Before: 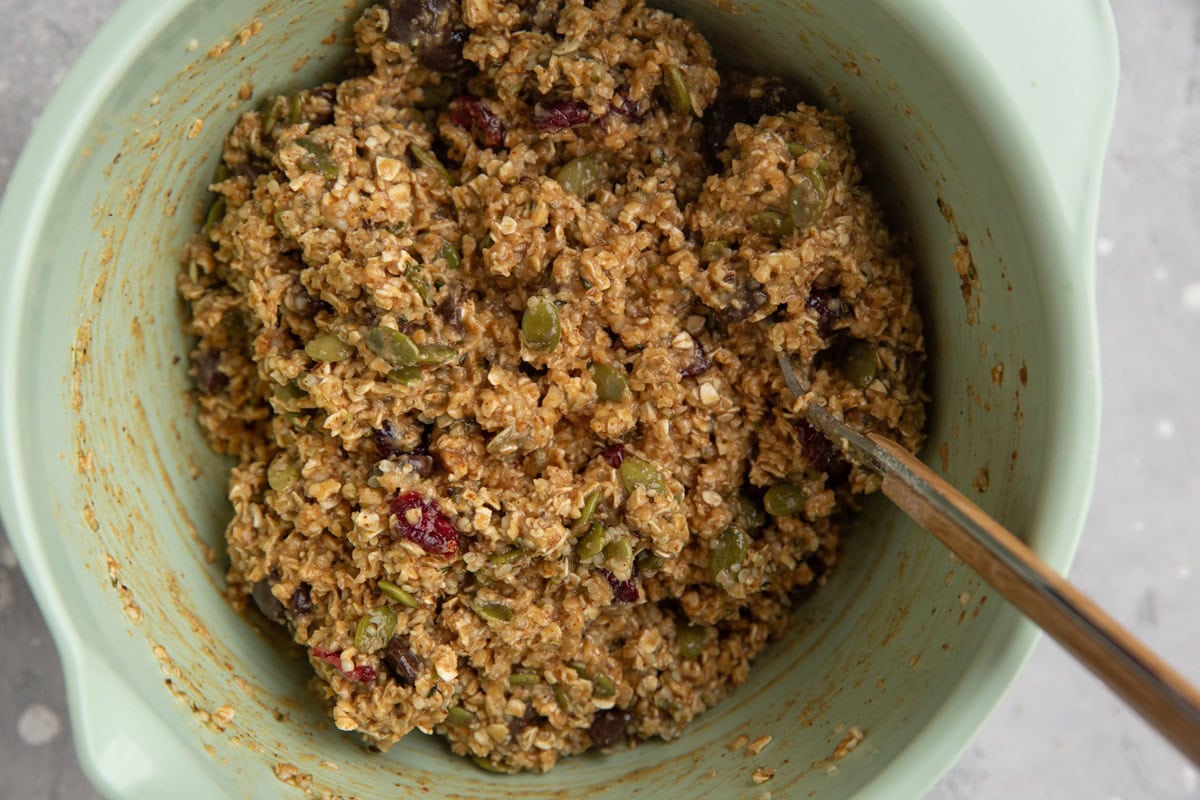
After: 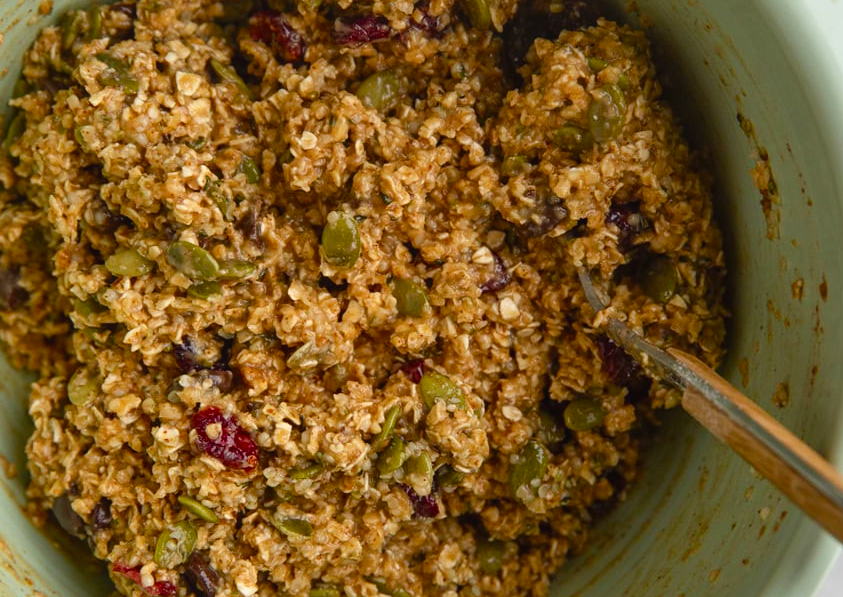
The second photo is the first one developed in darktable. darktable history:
local contrast: mode bilateral grid, contrast 19, coarseness 50, detail 119%, midtone range 0.2
crop and rotate: left 16.739%, top 10.65%, right 12.934%, bottom 14.686%
color balance rgb: global offset › luminance 0.488%, perceptual saturation grading › global saturation 27.52%, perceptual saturation grading › highlights -24.862%, perceptual saturation grading › shadows 24.02%
